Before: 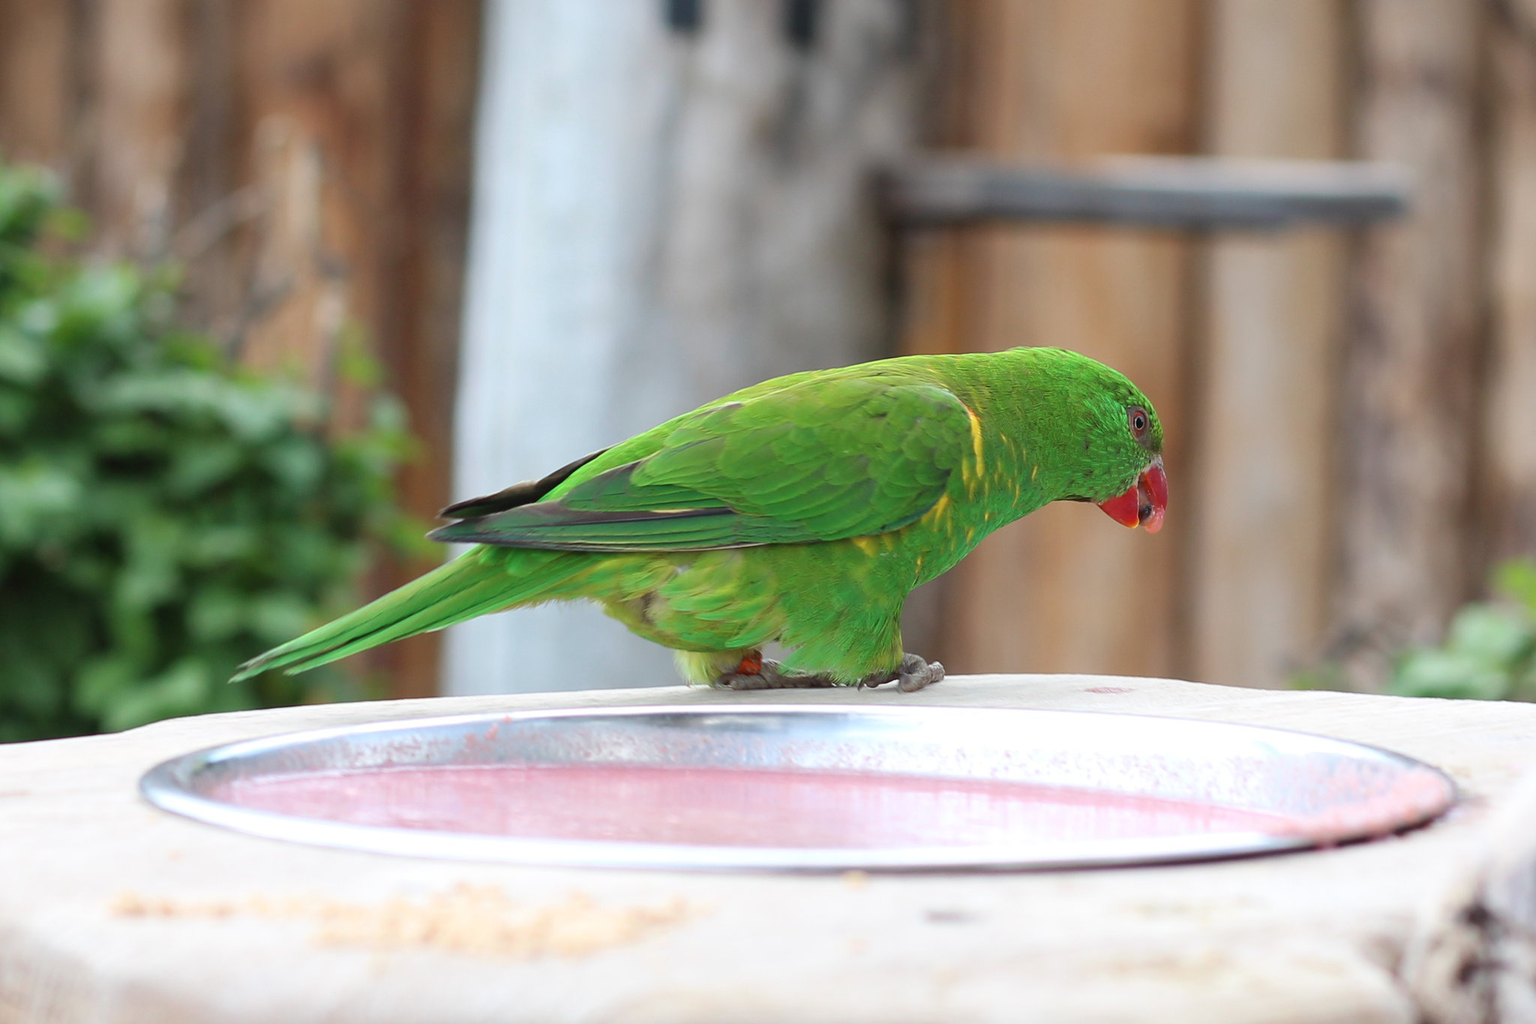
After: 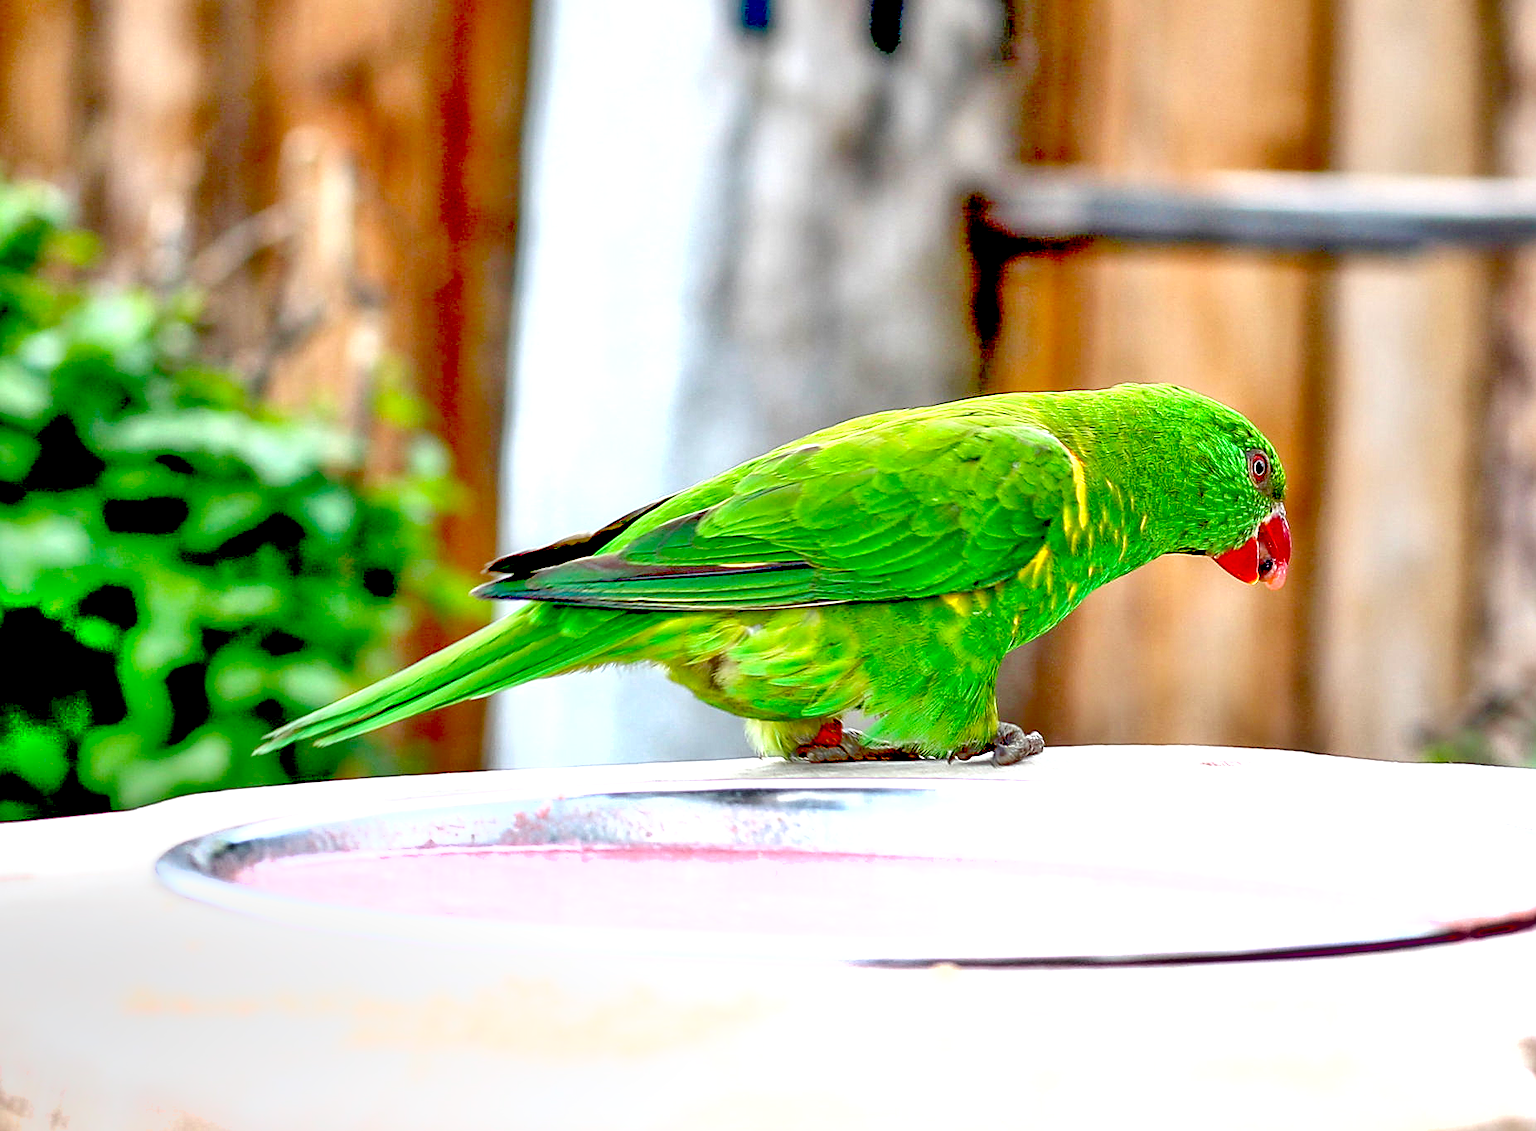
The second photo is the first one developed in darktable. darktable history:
exposure: black level correction 0.036, exposure 0.904 EV, compensate exposure bias true, compensate highlight preservation false
shadows and highlights: shadows 47.36, highlights -42.52, soften with gaussian
sharpen: on, module defaults
haze removal: strength 0.297, distance 0.251, compatibility mode true, adaptive false
tone equalizer: -8 EV 1.99 EV, -7 EV 1.96 EV, -6 EV 1.96 EV, -5 EV 1.98 EV, -4 EV 1.97 EV, -3 EV 1.49 EV, -2 EV 0.99 EV, -1 EV 0.516 EV
crop: right 9.482%, bottom 0.021%
local contrast: on, module defaults
